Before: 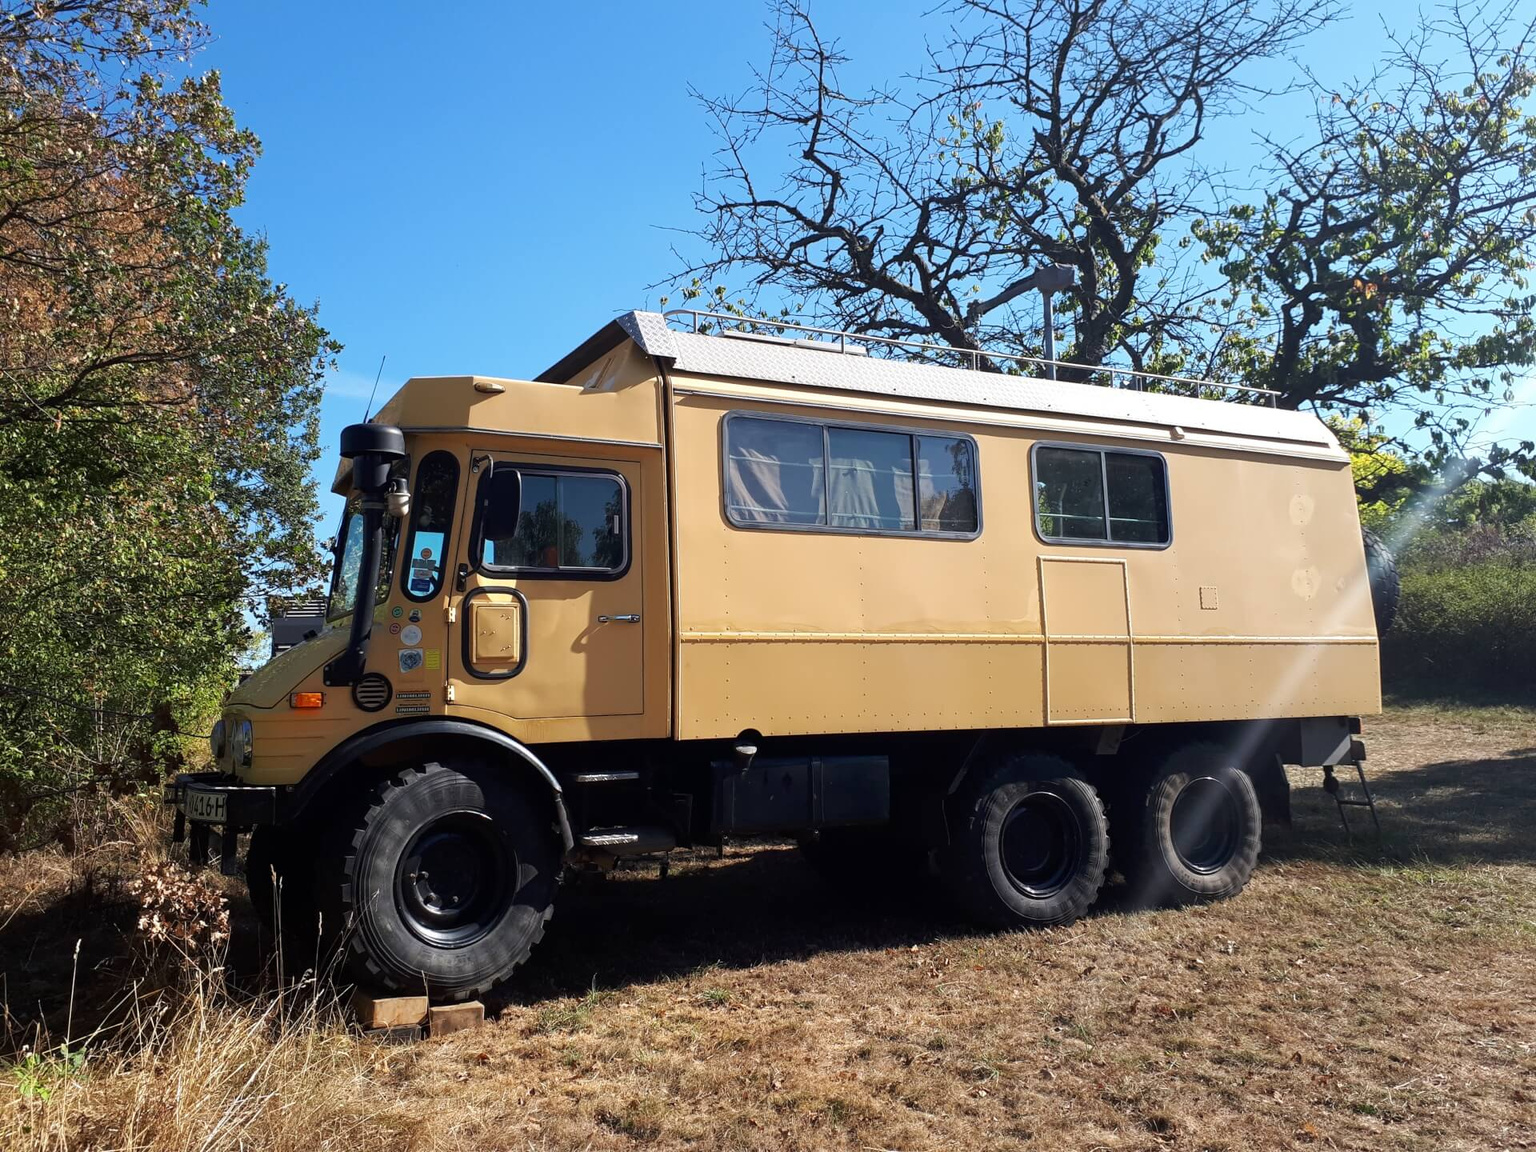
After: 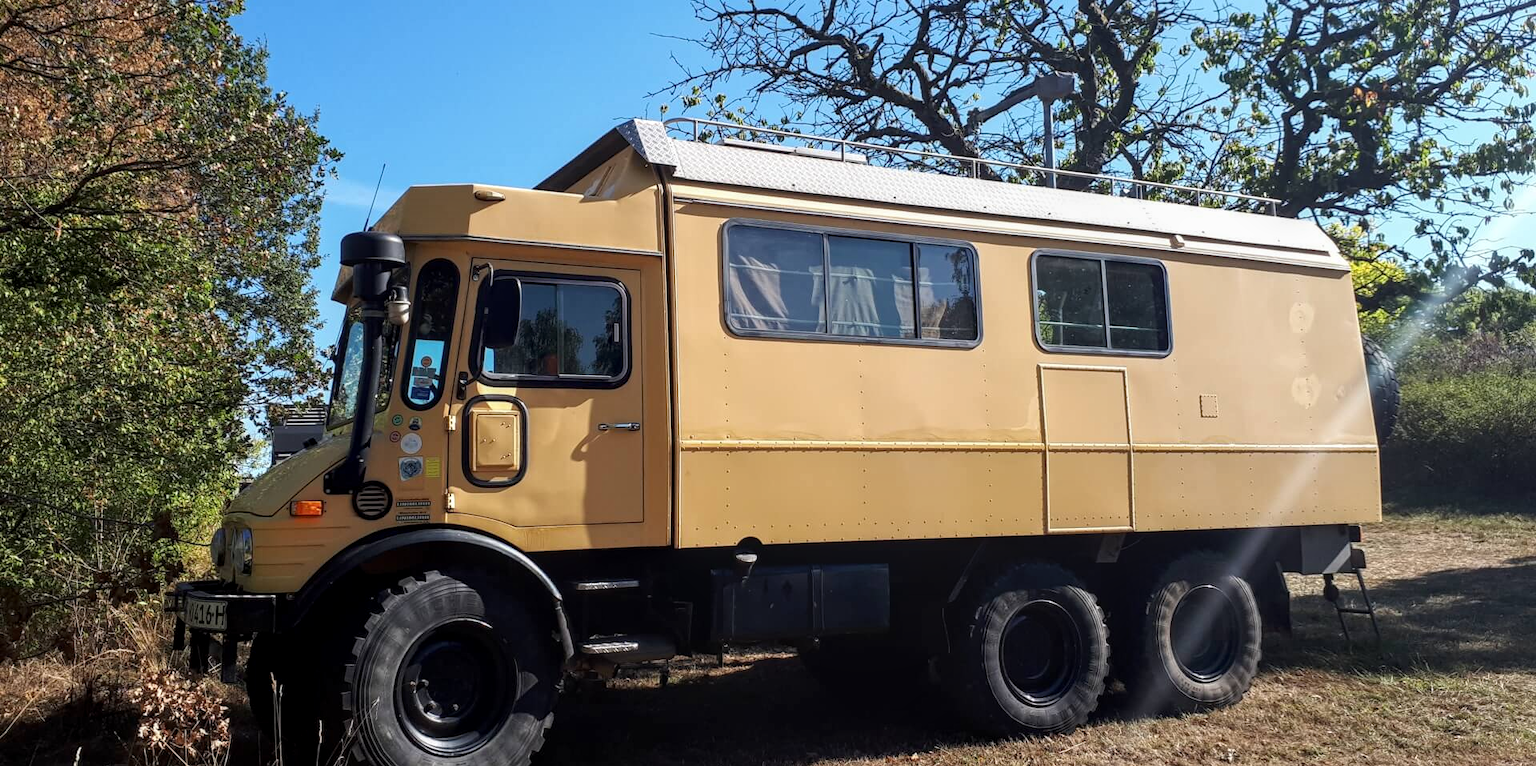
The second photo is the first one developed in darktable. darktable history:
local contrast: on, module defaults
crop: top 16.727%, bottom 16.727%
exposure: compensate highlight preservation false
